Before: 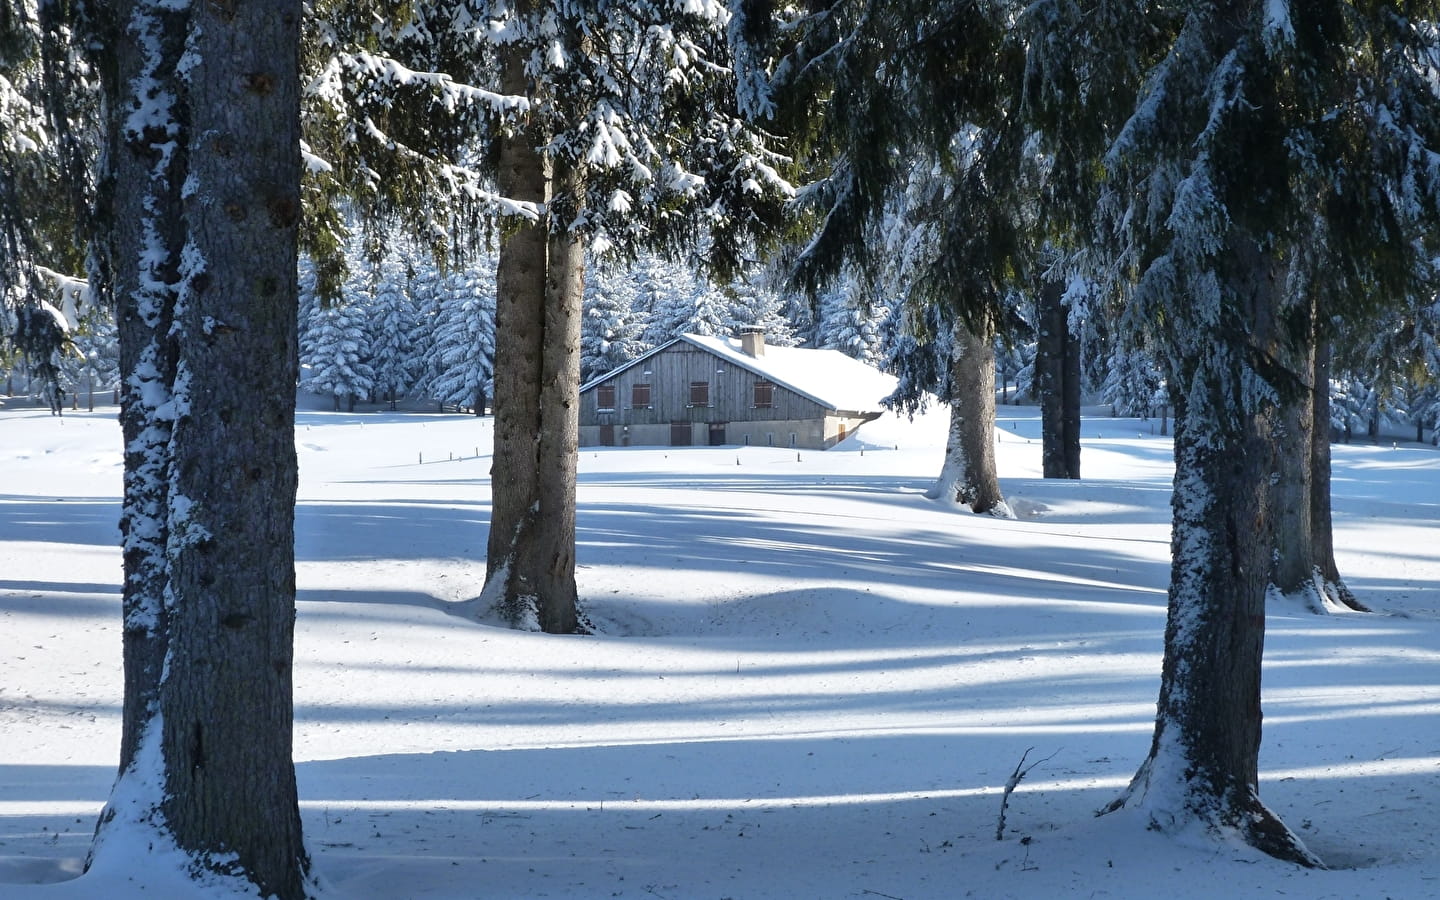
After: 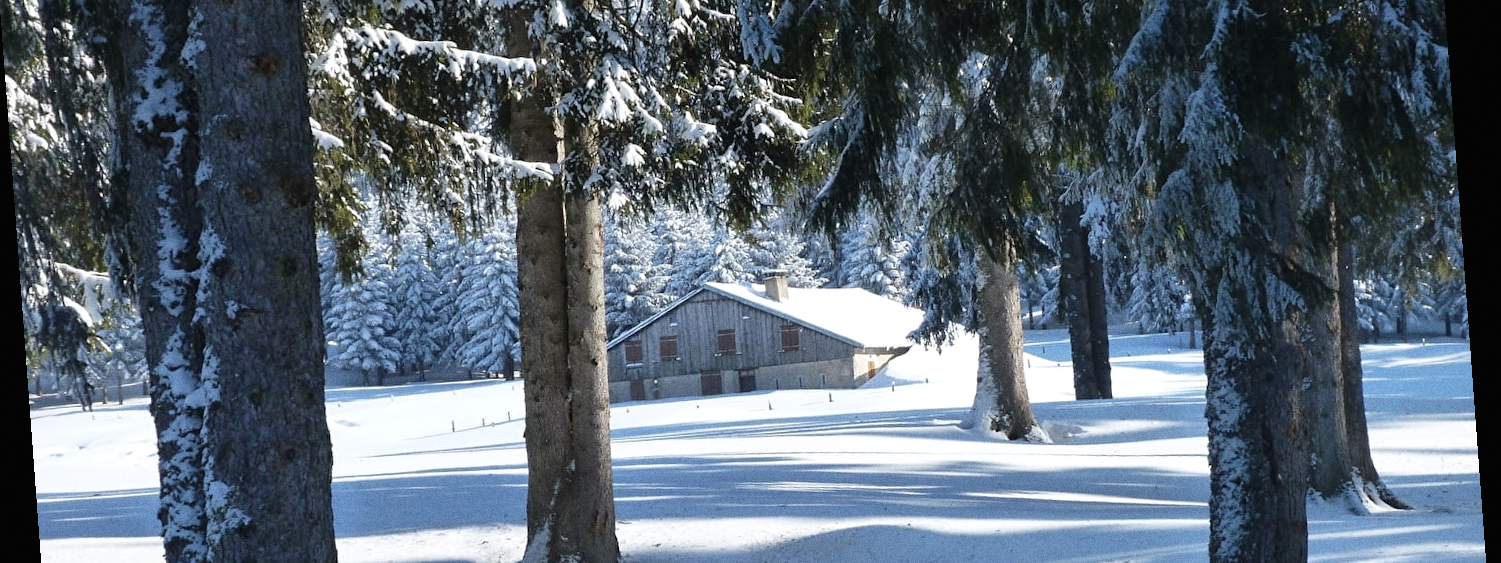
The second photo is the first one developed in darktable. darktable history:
rotate and perspective: rotation -4.25°, automatic cropping off
crop and rotate: top 10.605%, bottom 33.274%
grain: coarseness 0.47 ISO
exposure: black level correction -0.001, exposure 0.08 EV, compensate highlight preservation false
